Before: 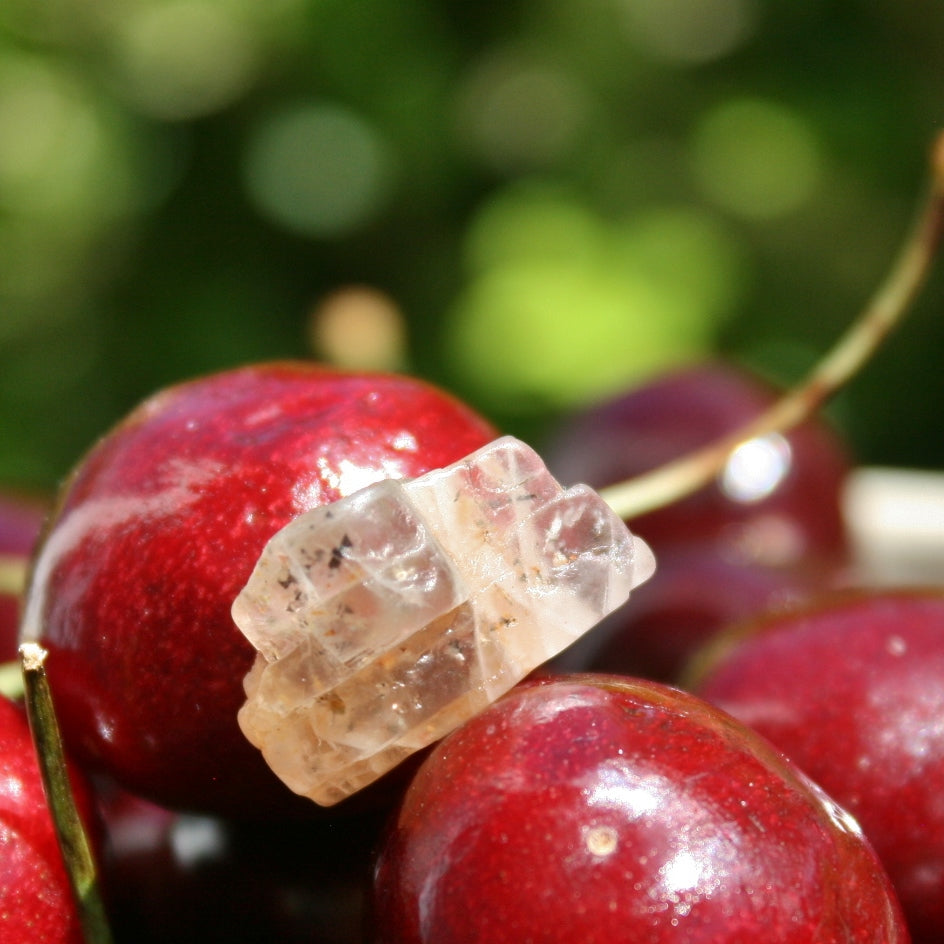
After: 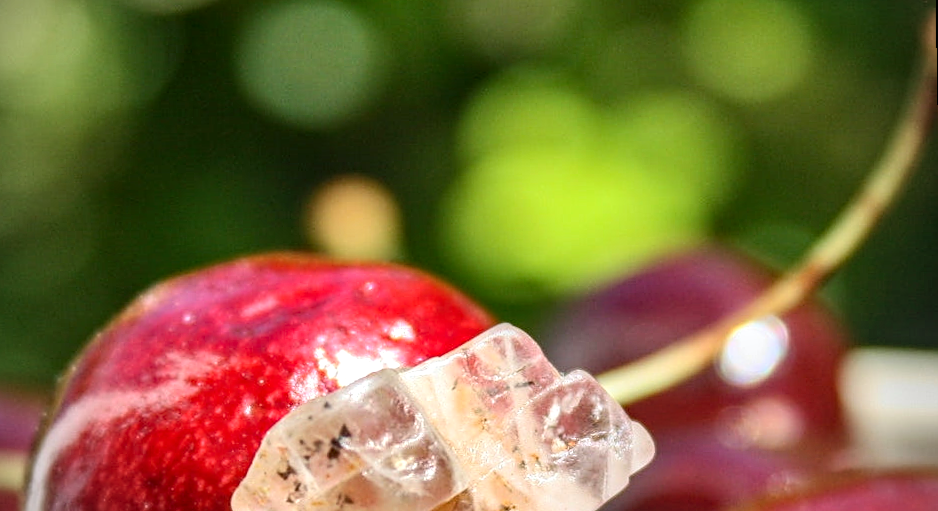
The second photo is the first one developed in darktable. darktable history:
crop and rotate: top 10.605%, bottom 33.274%
contrast brightness saturation: contrast 0.2, brightness 0.15, saturation 0.14
rotate and perspective: rotation -1°, crop left 0.011, crop right 0.989, crop top 0.025, crop bottom 0.975
sharpen: on, module defaults
haze removal: compatibility mode true, adaptive false
local contrast: highlights 0%, shadows 0%, detail 133%
vignetting: fall-off radius 60.65%
shadows and highlights: shadows 5, soften with gaussian
